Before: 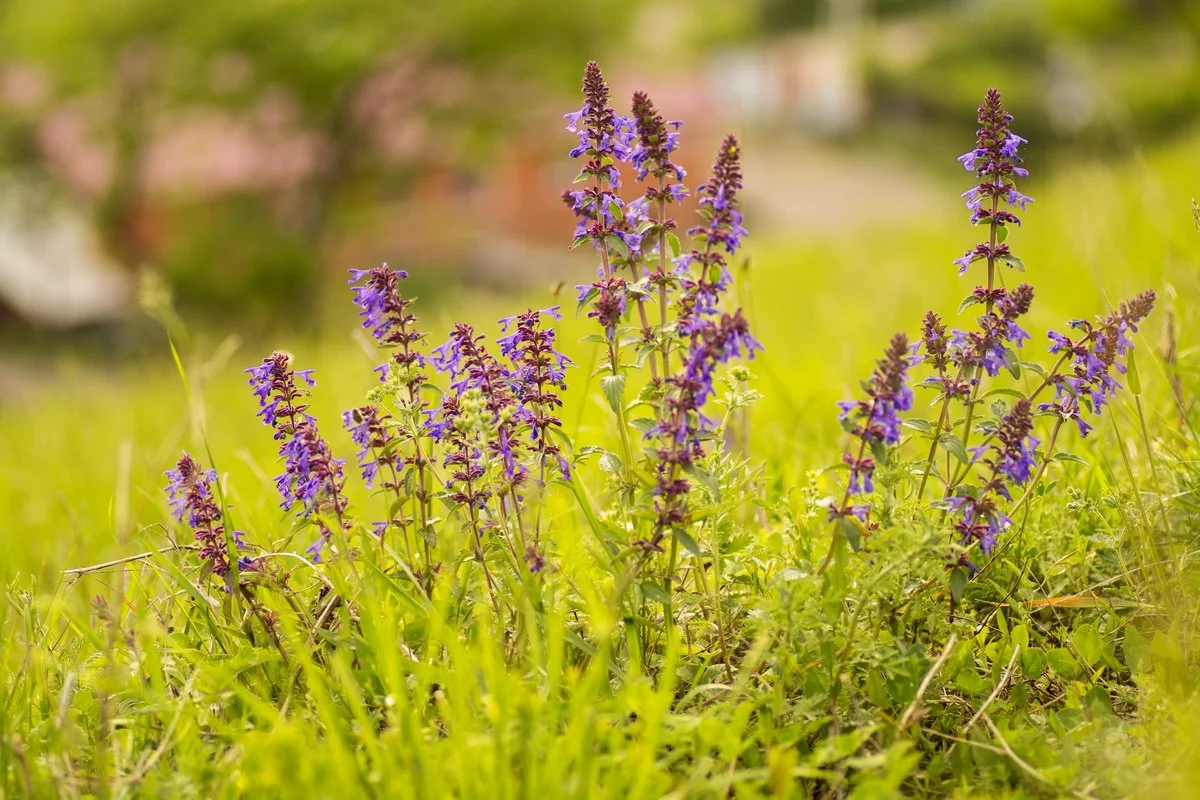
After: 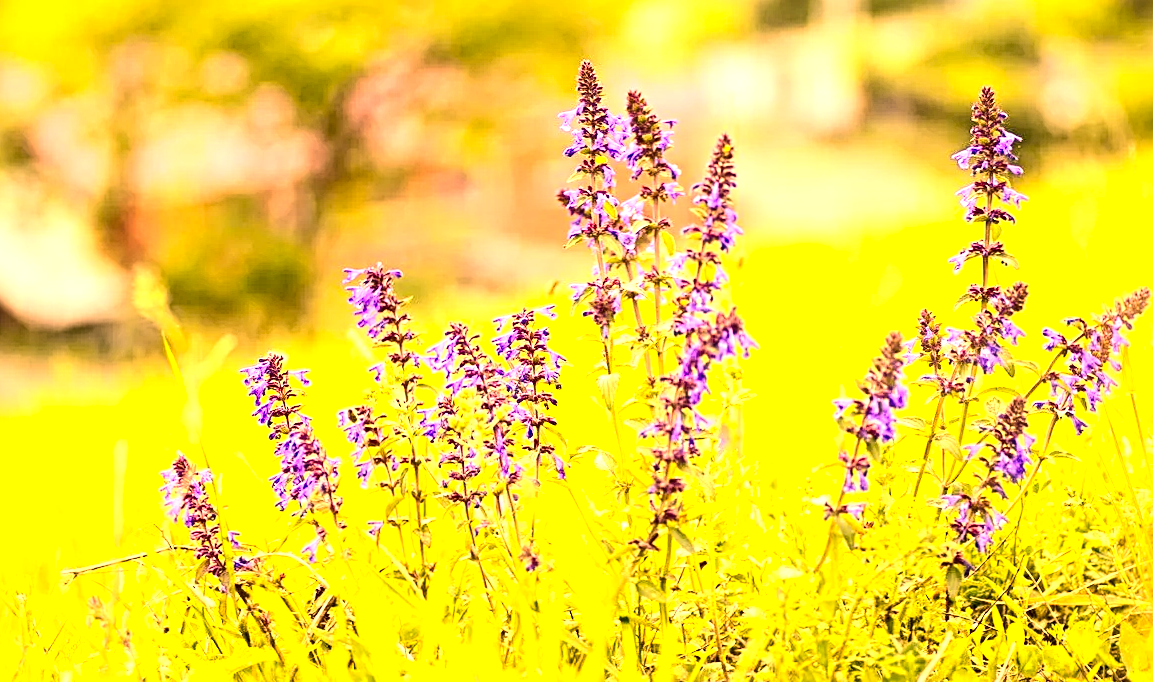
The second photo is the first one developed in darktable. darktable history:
exposure: black level correction 0, exposure 1.386 EV, compensate highlight preservation false
local contrast: highlights 94%, shadows 89%, detail 160%, midtone range 0.2
color correction: highlights a* 21.16, highlights b* 19.41
sharpen: radius 3.984
contrast brightness saturation: contrast 0.283
crop and rotate: angle 0.165°, left 0.216%, right 3.228%, bottom 14.265%
